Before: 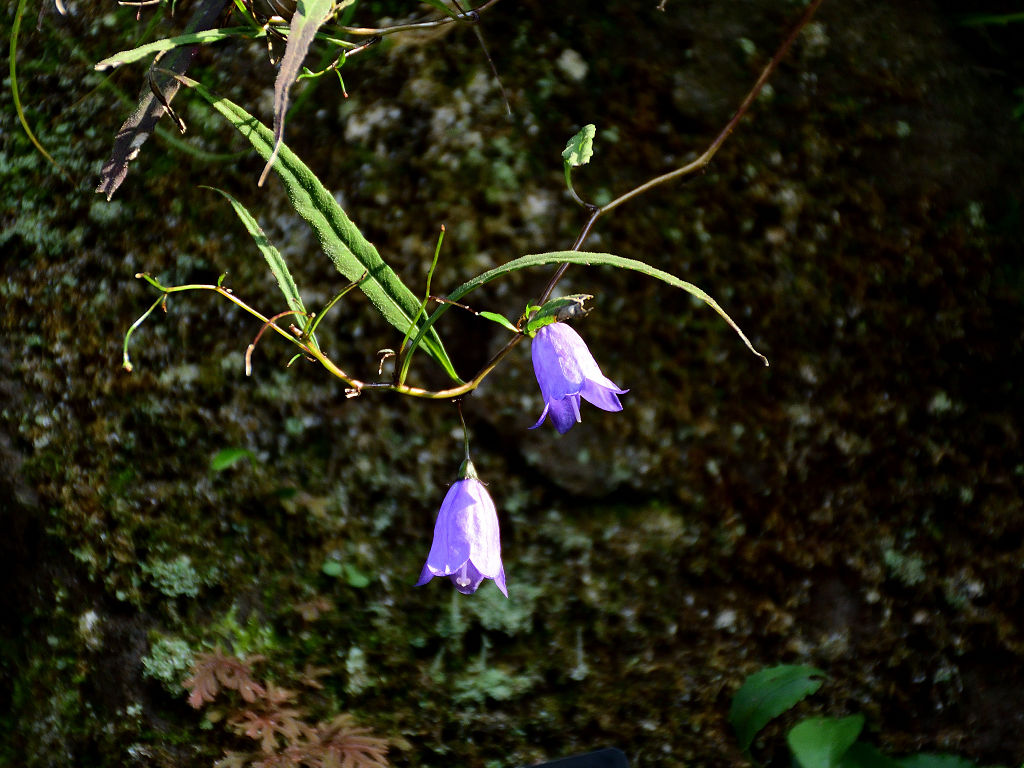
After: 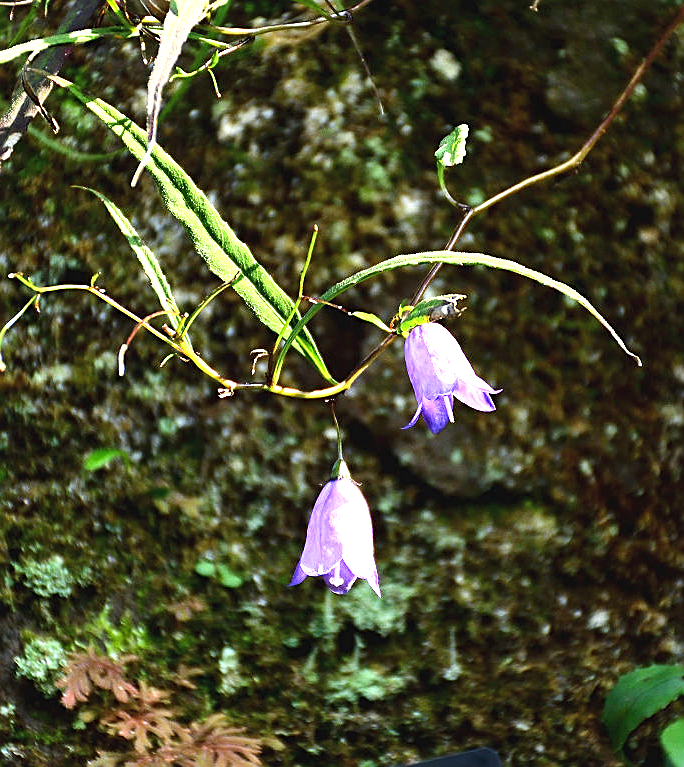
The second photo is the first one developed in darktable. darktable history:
exposure: black level correction -0.002, exposure 1.108 EV, compensate exposure bias true, compensate highlight preservation false
crop and rotate: left 12.447%, right 20.708%
color correction: highlights a* -2.48, highlights b* 2.34
sharpen: on, module defaults
